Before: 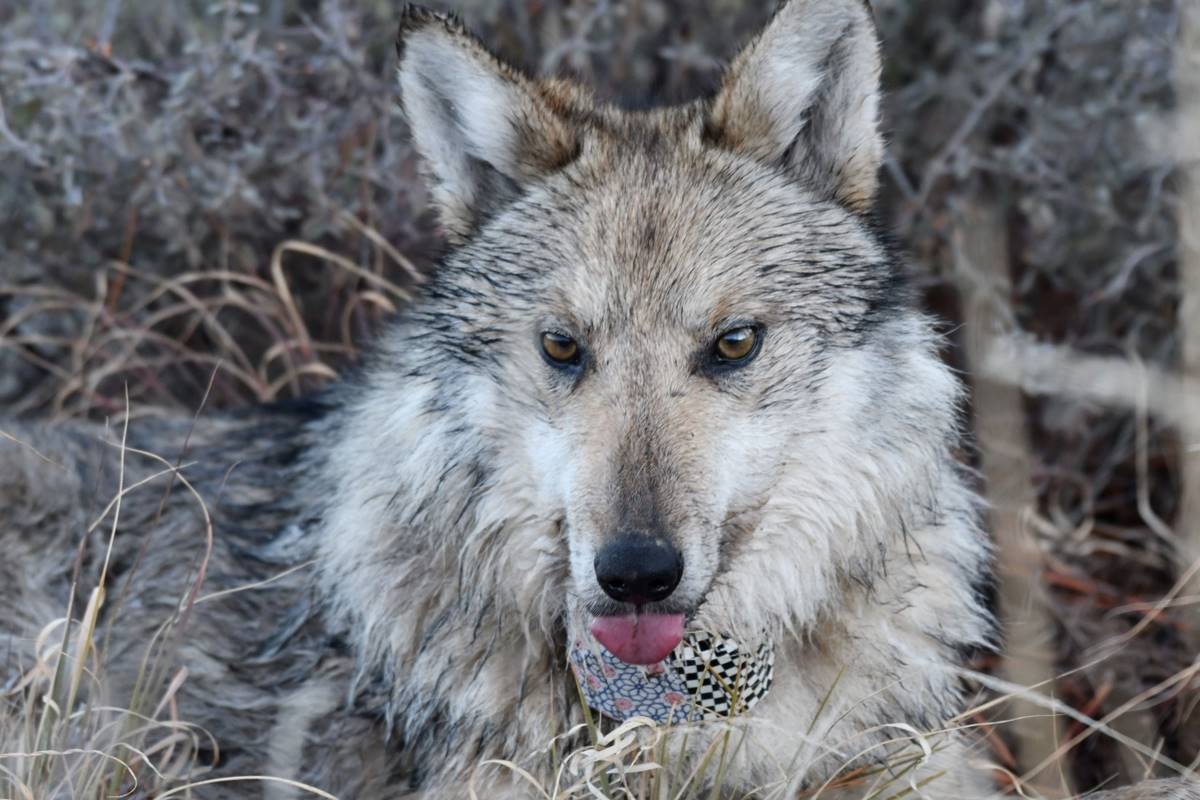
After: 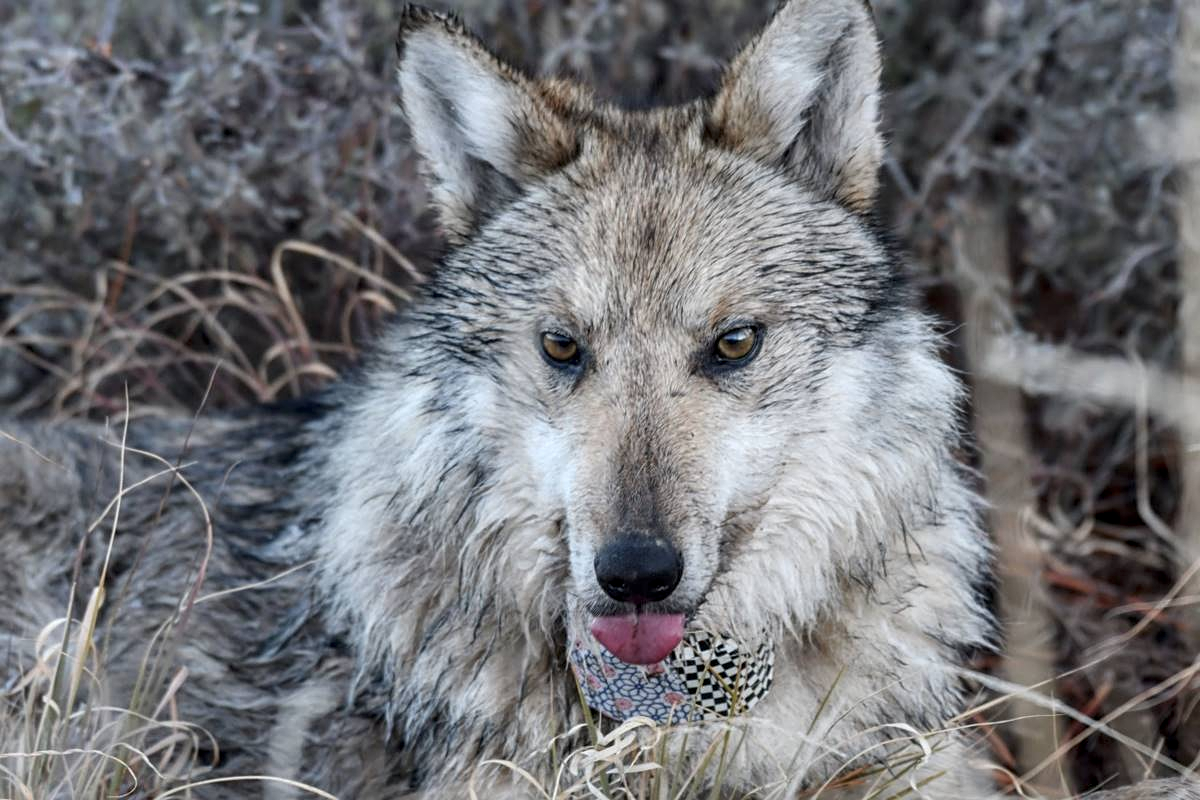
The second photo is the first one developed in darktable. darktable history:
sharpen: amount 0.205
local contrast: on, module defaults
